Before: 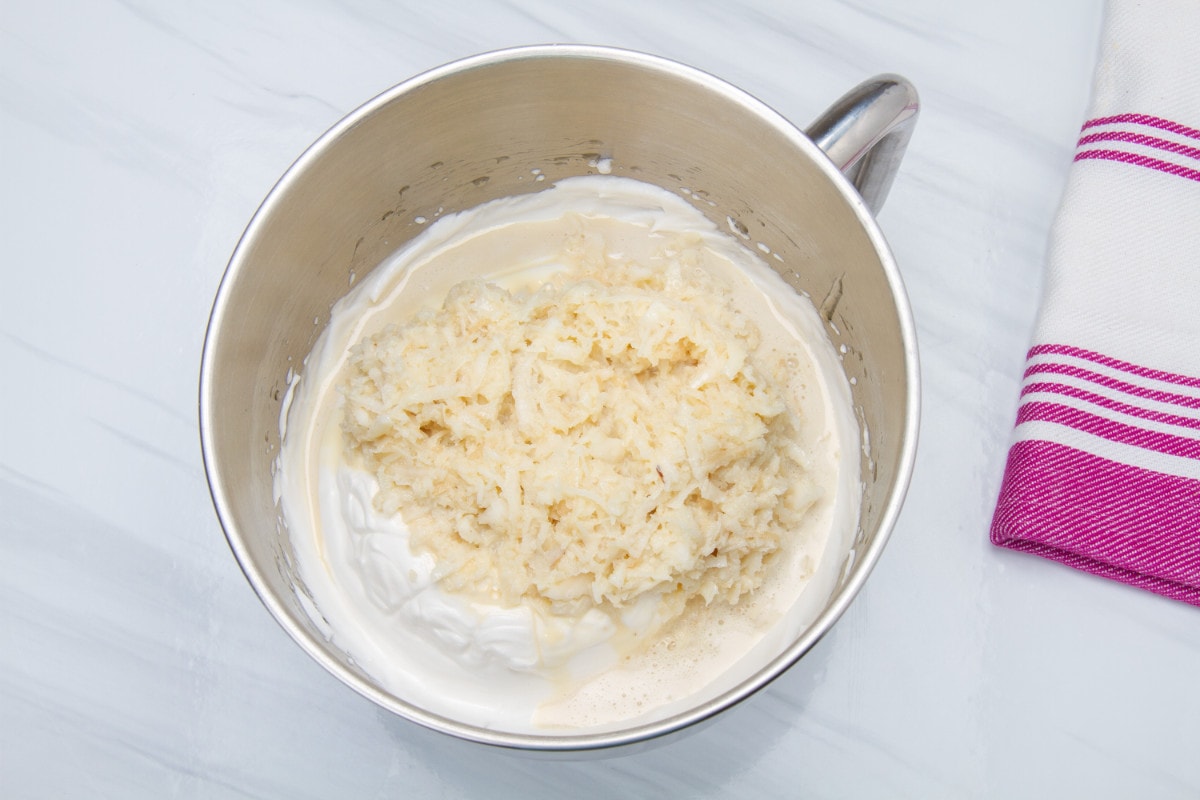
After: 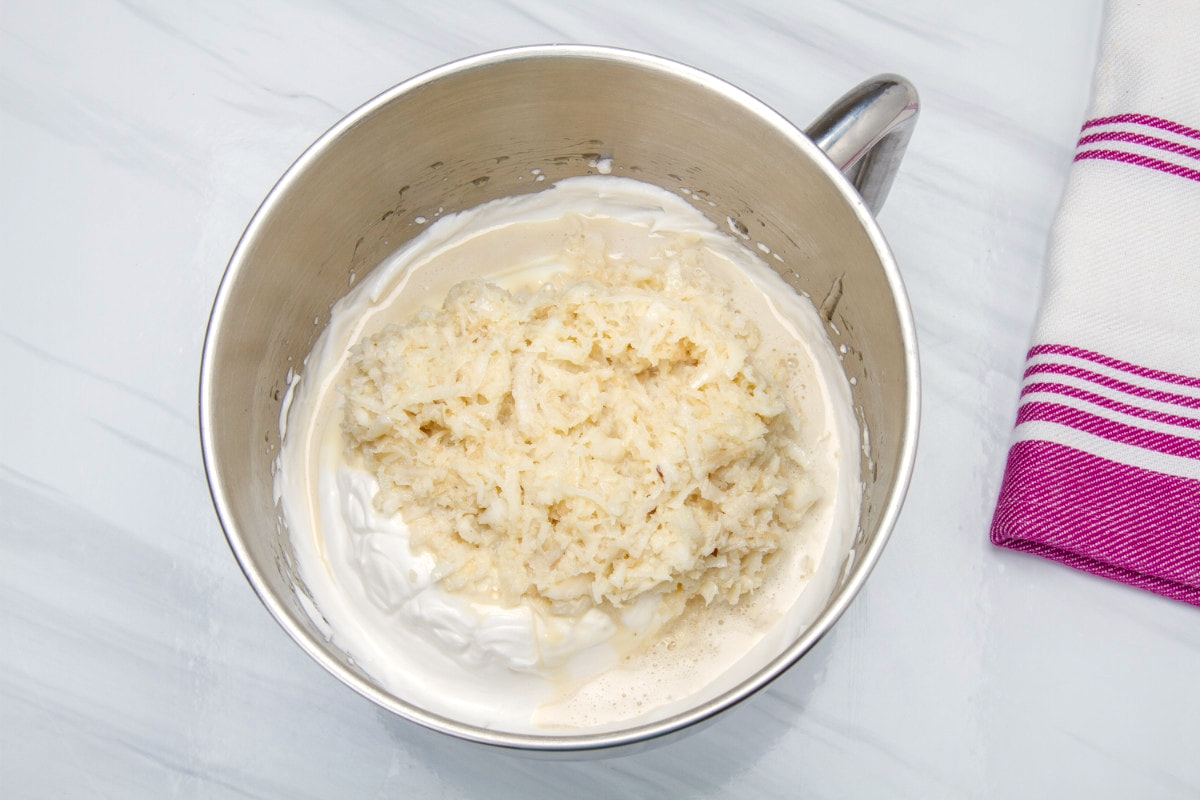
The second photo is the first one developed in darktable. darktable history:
local contrast: detail 130%
color calibration: x 0.342, y 0.356, temperature 5122 K
